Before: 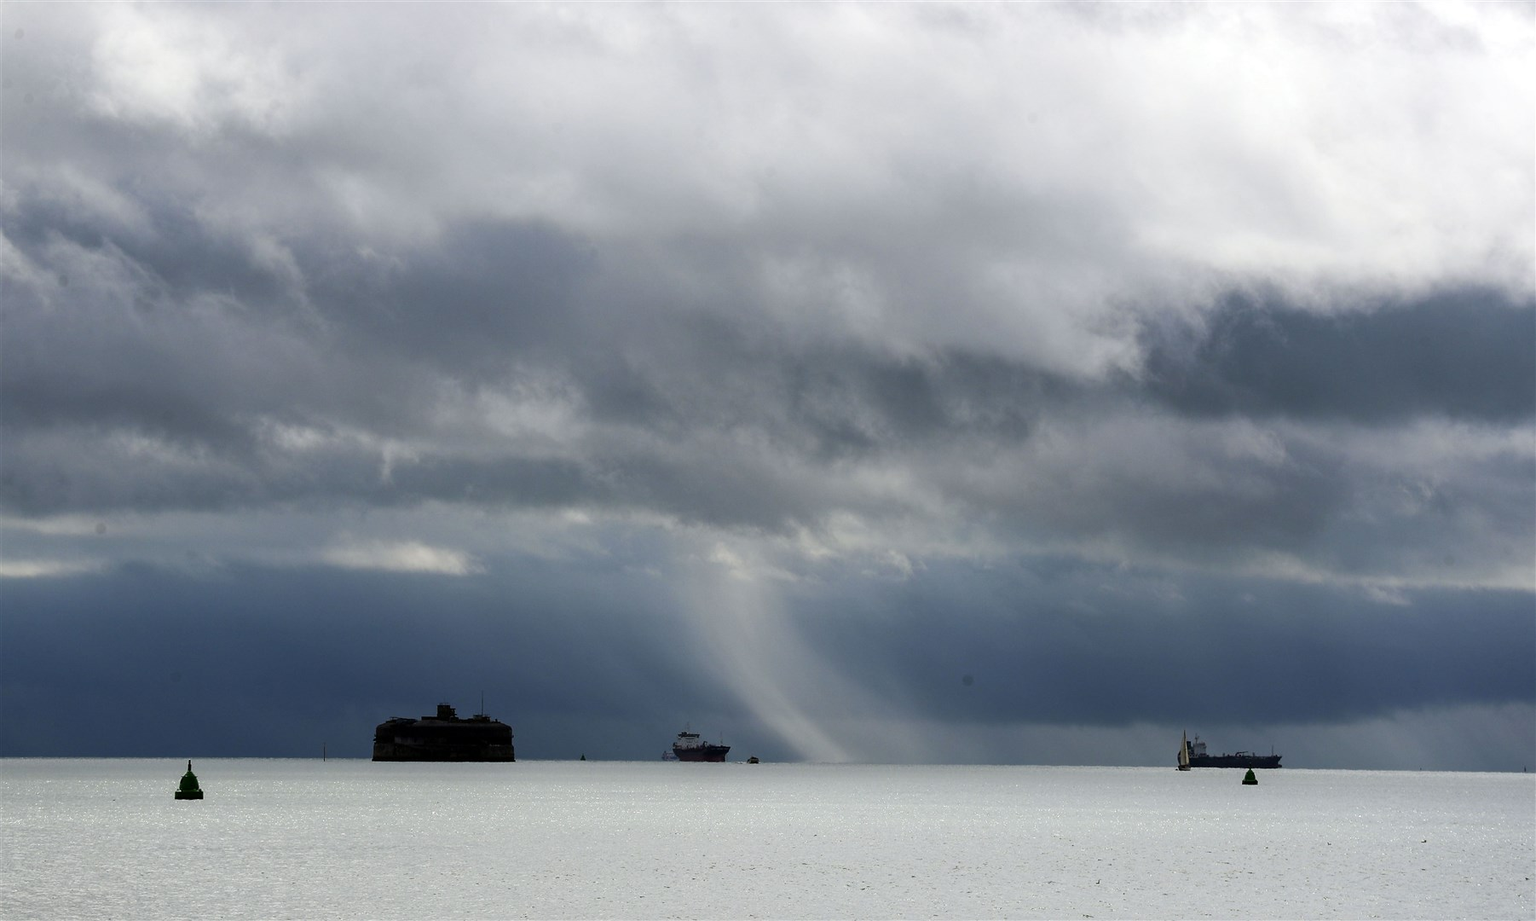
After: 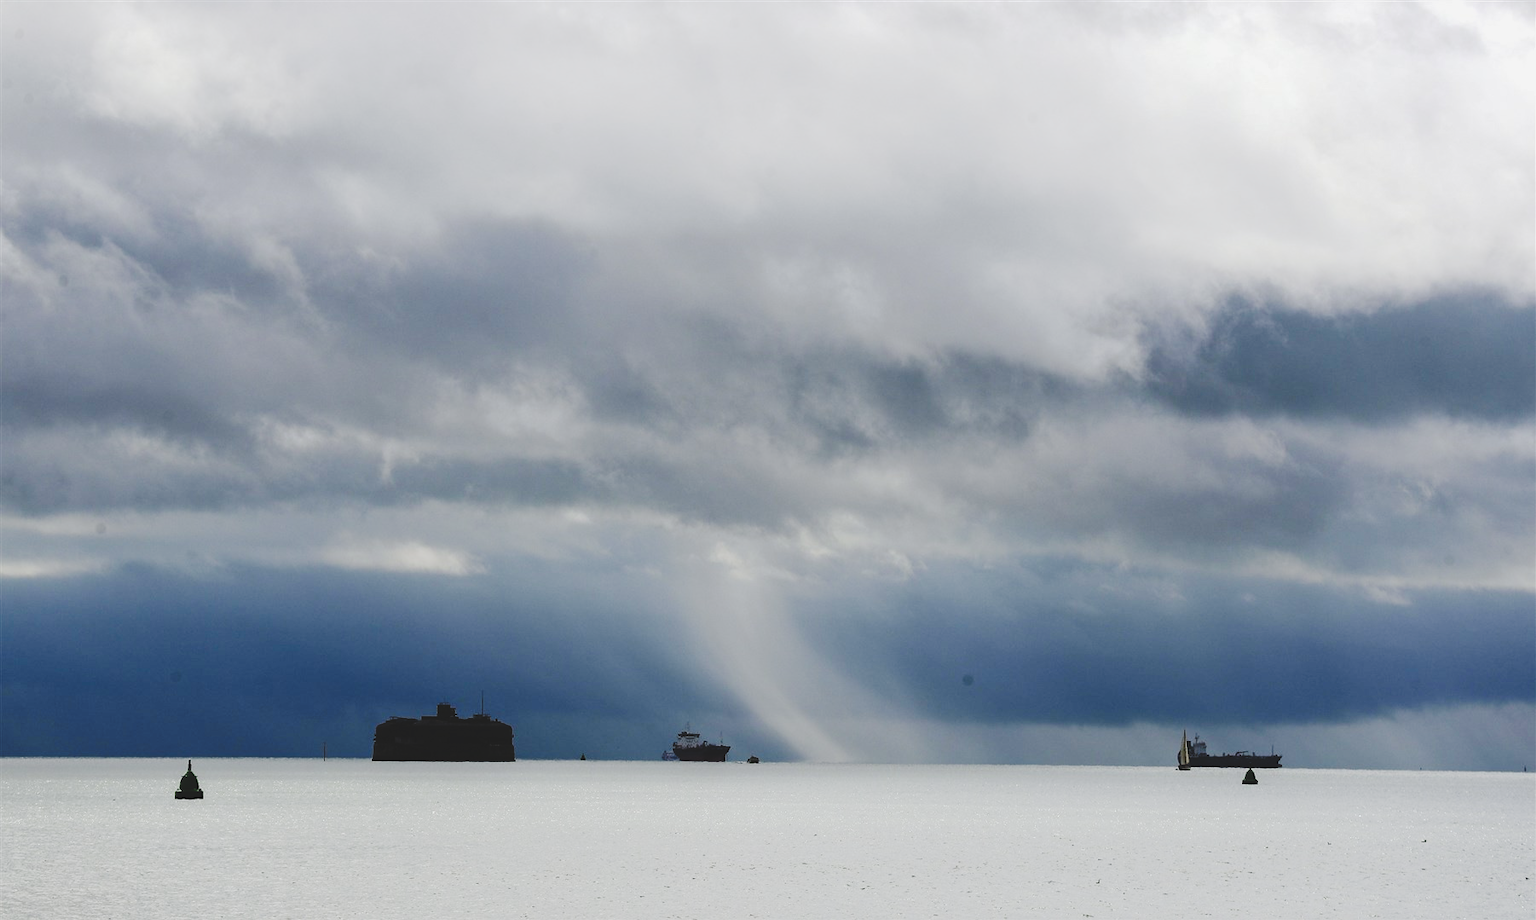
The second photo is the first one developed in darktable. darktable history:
contrast equalizer: octaves 7, y [[0.5 ×6], [0.5 ×6], [0.5, 0.5, 0.501, 0.545, 0.707, 0.863], [0 ×6], [0 ×6]]
tone curve: curves: ch0 [(0, 0) (0.003, 0.079) (0.011, 0.083) (0.025, 0.088) (0.044, 0.095) (0.069, 0.106) (0.1, 0.115) (0.136, 0.127) (0.177, 0.152) (0.224, 0.198) (0.277, 0.263) (0.335, 0.371) (0.399, 0.483) (0.468, 0.582) (0.543, 0.664) (0.623, 0.726) (0.709, 0.793) (0.801, 0.842) (0.898, 0.896) (1, 1)], preserve colors none
exposure: black level correction -0.015, exposure -0.135 EV, compensate highlight preservation false
